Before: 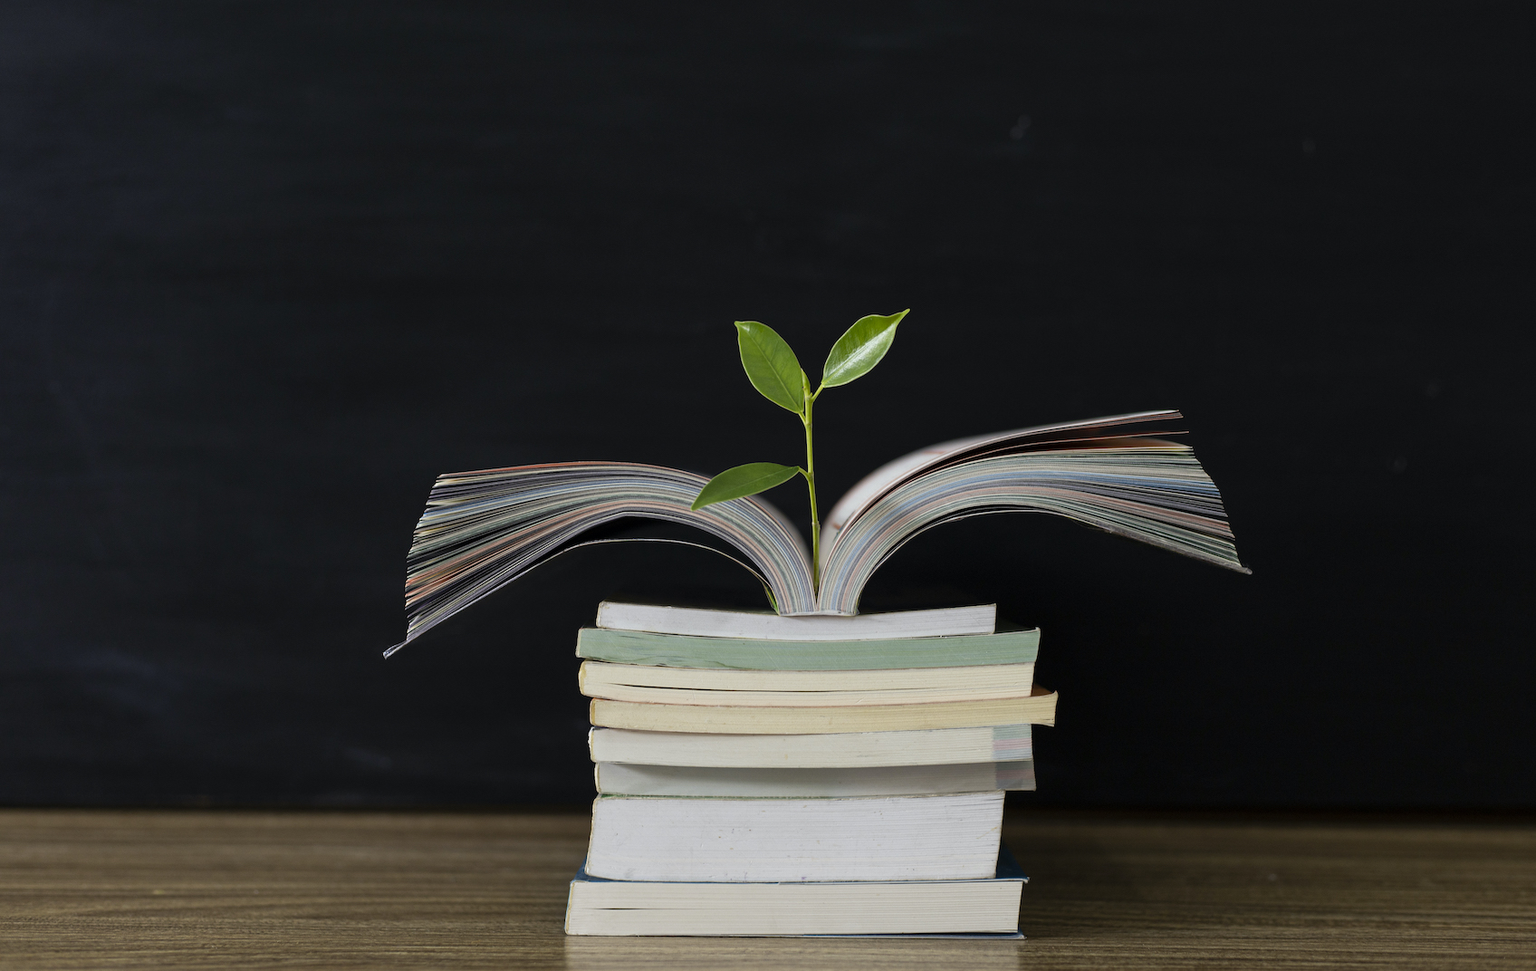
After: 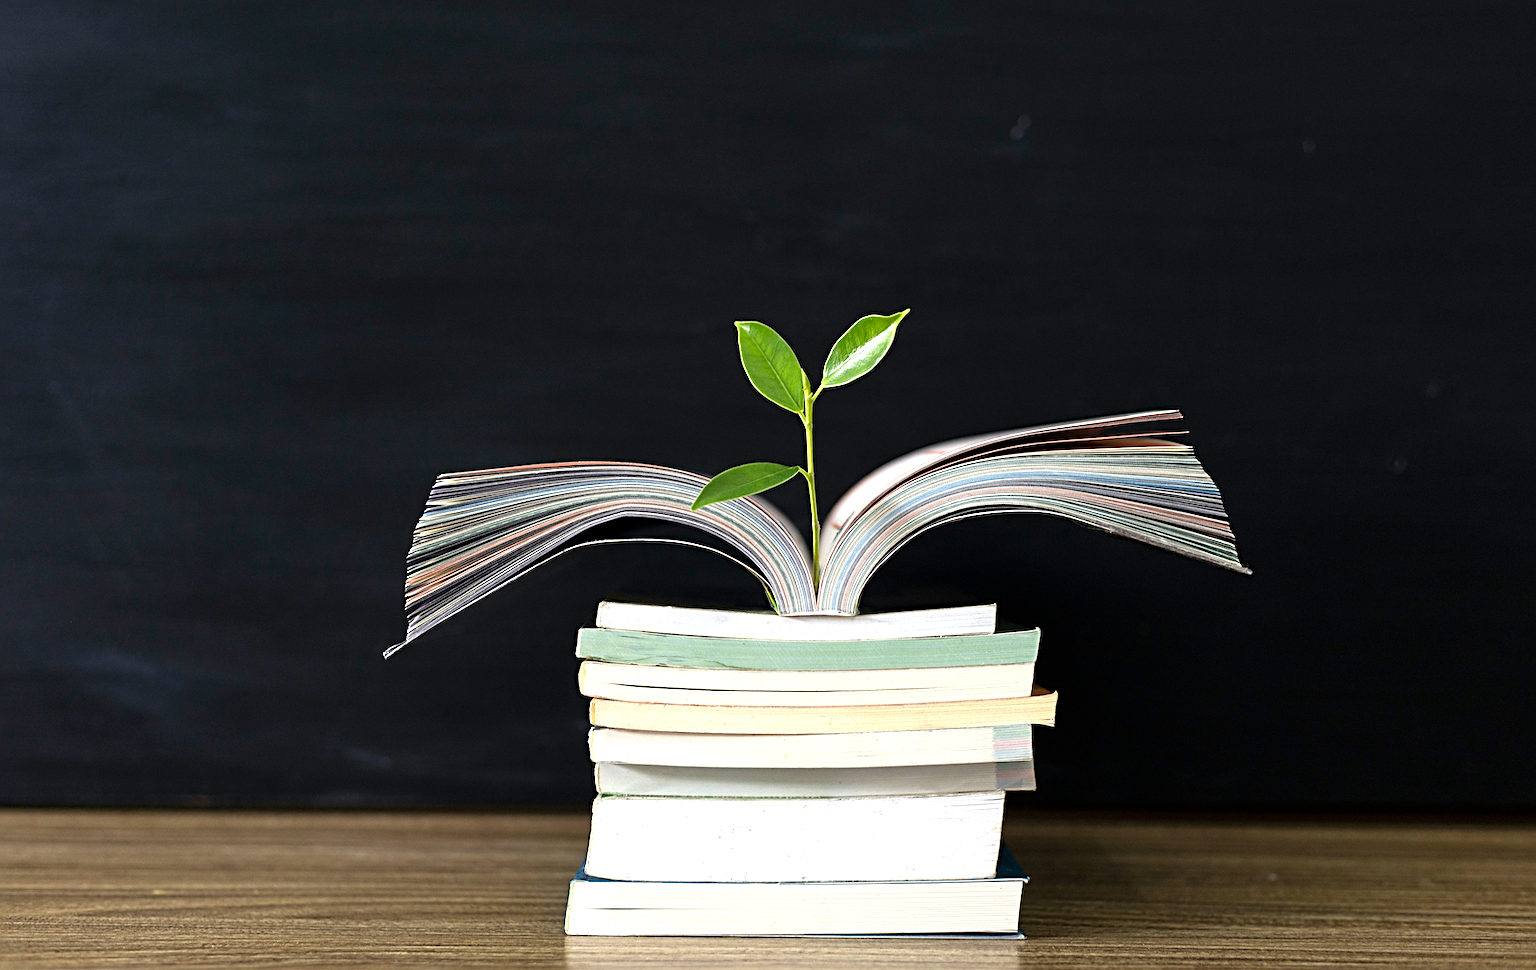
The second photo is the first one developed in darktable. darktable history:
sharpen: radius 2.781
exposure: exposure 1 EV, compensate highlight preservation false
